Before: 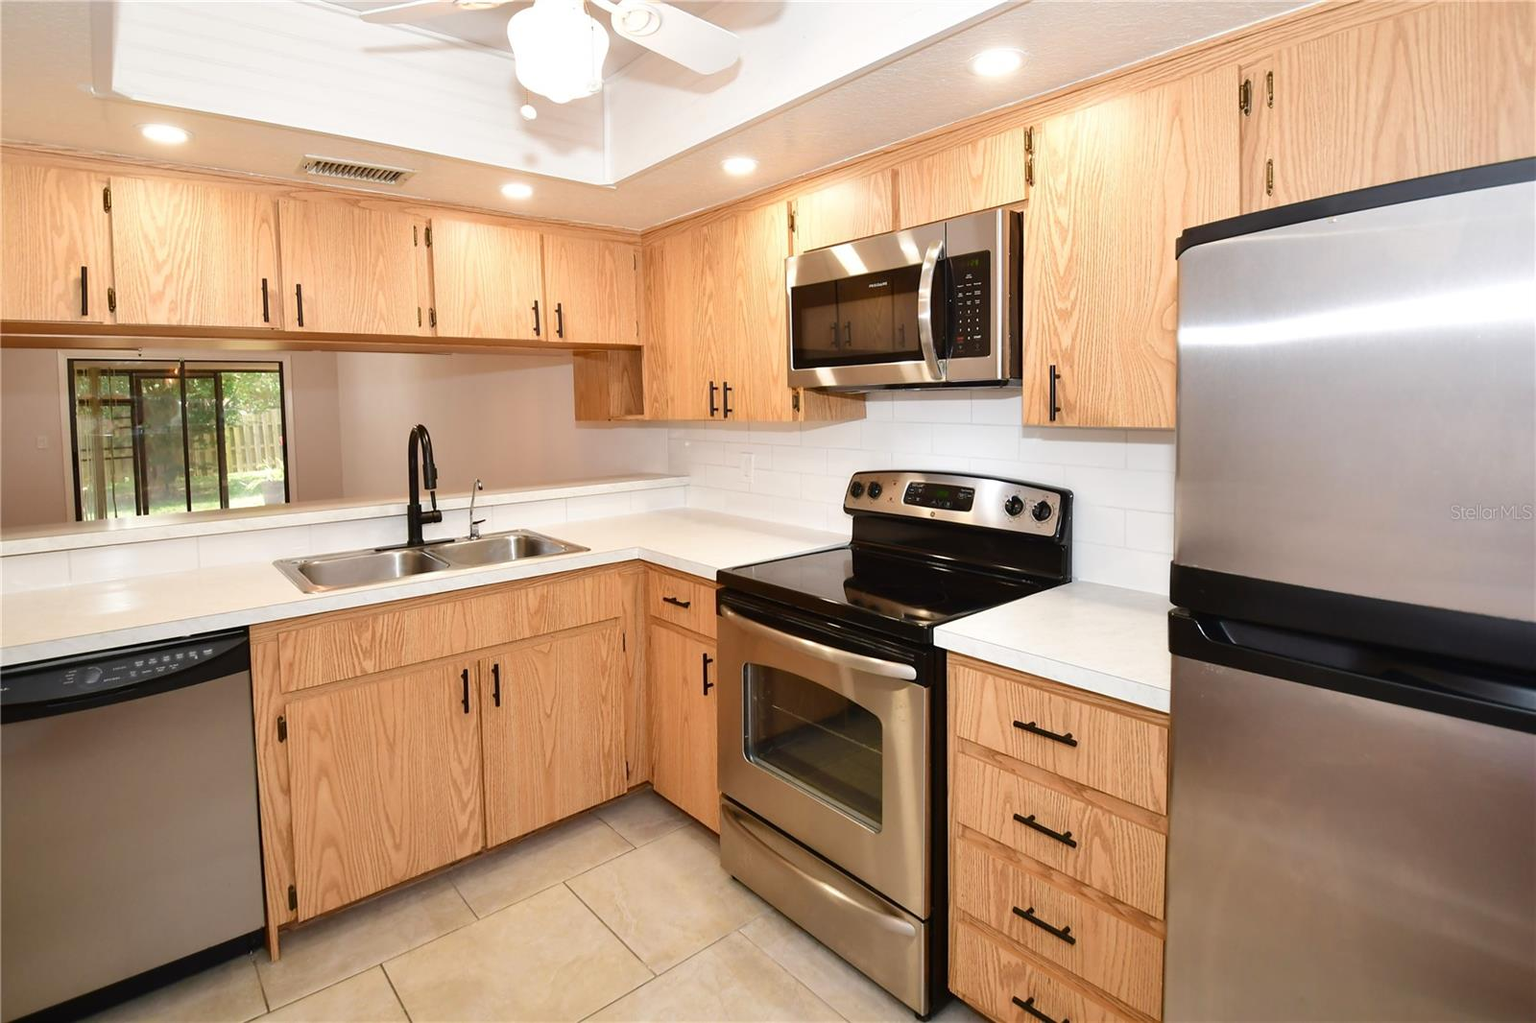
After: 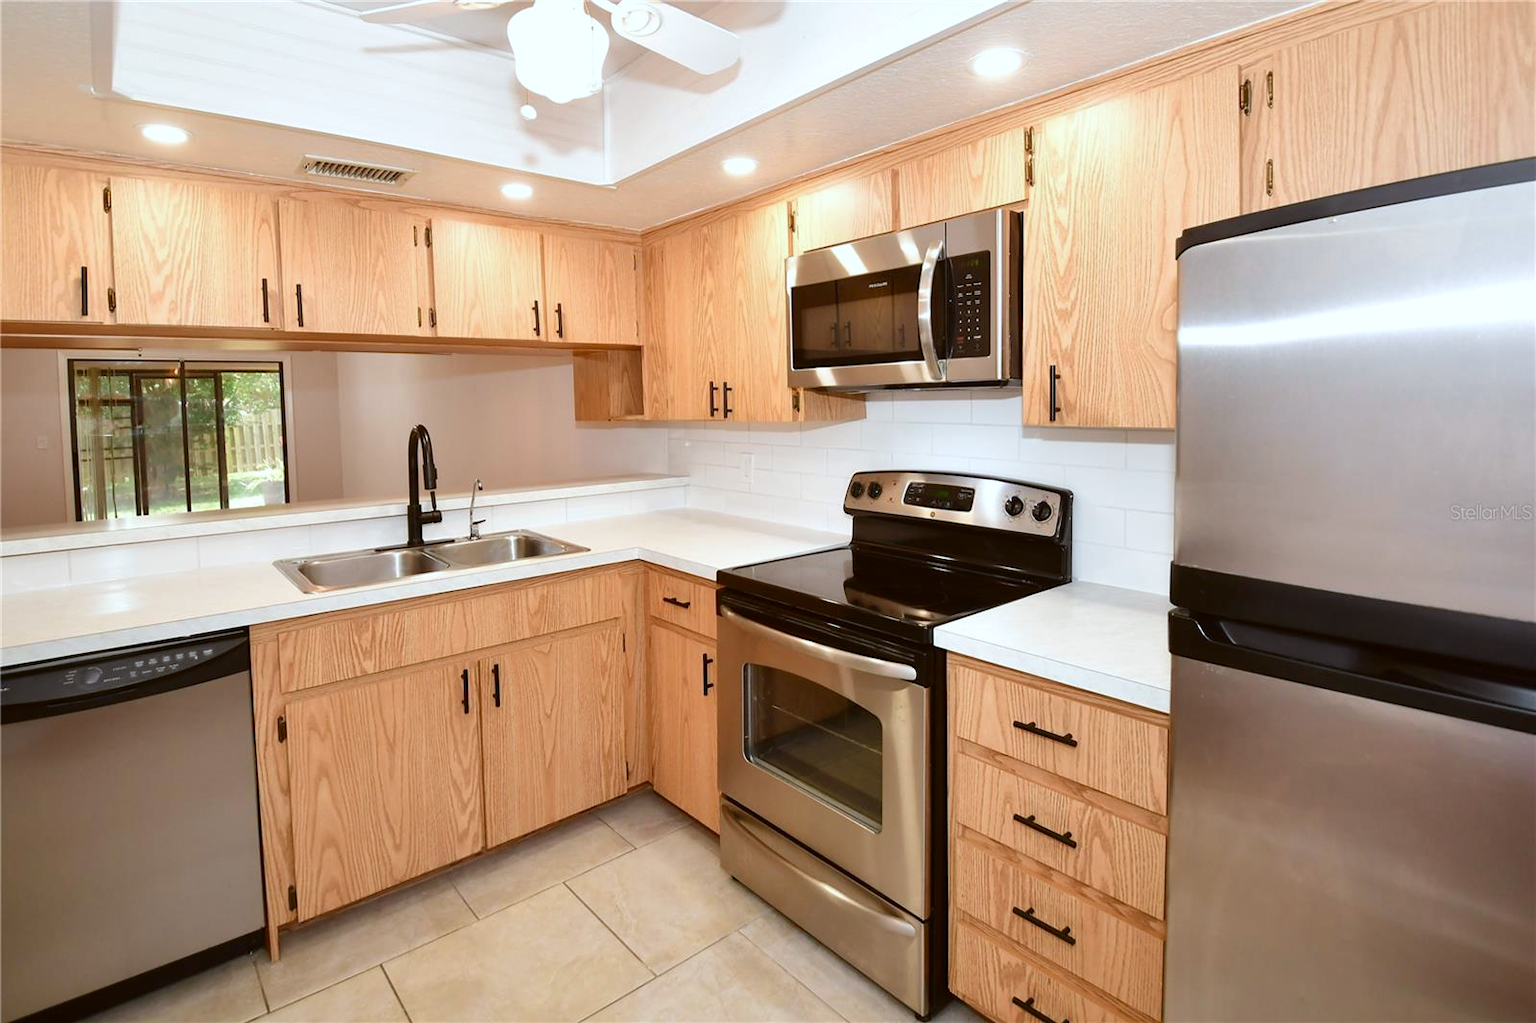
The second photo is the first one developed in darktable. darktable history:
local contrast: mode bilateral grid, contrast 14, coarseness 35, detail 105%, midtone range 0.2
color correction: highlights a* -3.16, highlights b* -6.39, shadows a* 3.08, shadows b* 5.49
